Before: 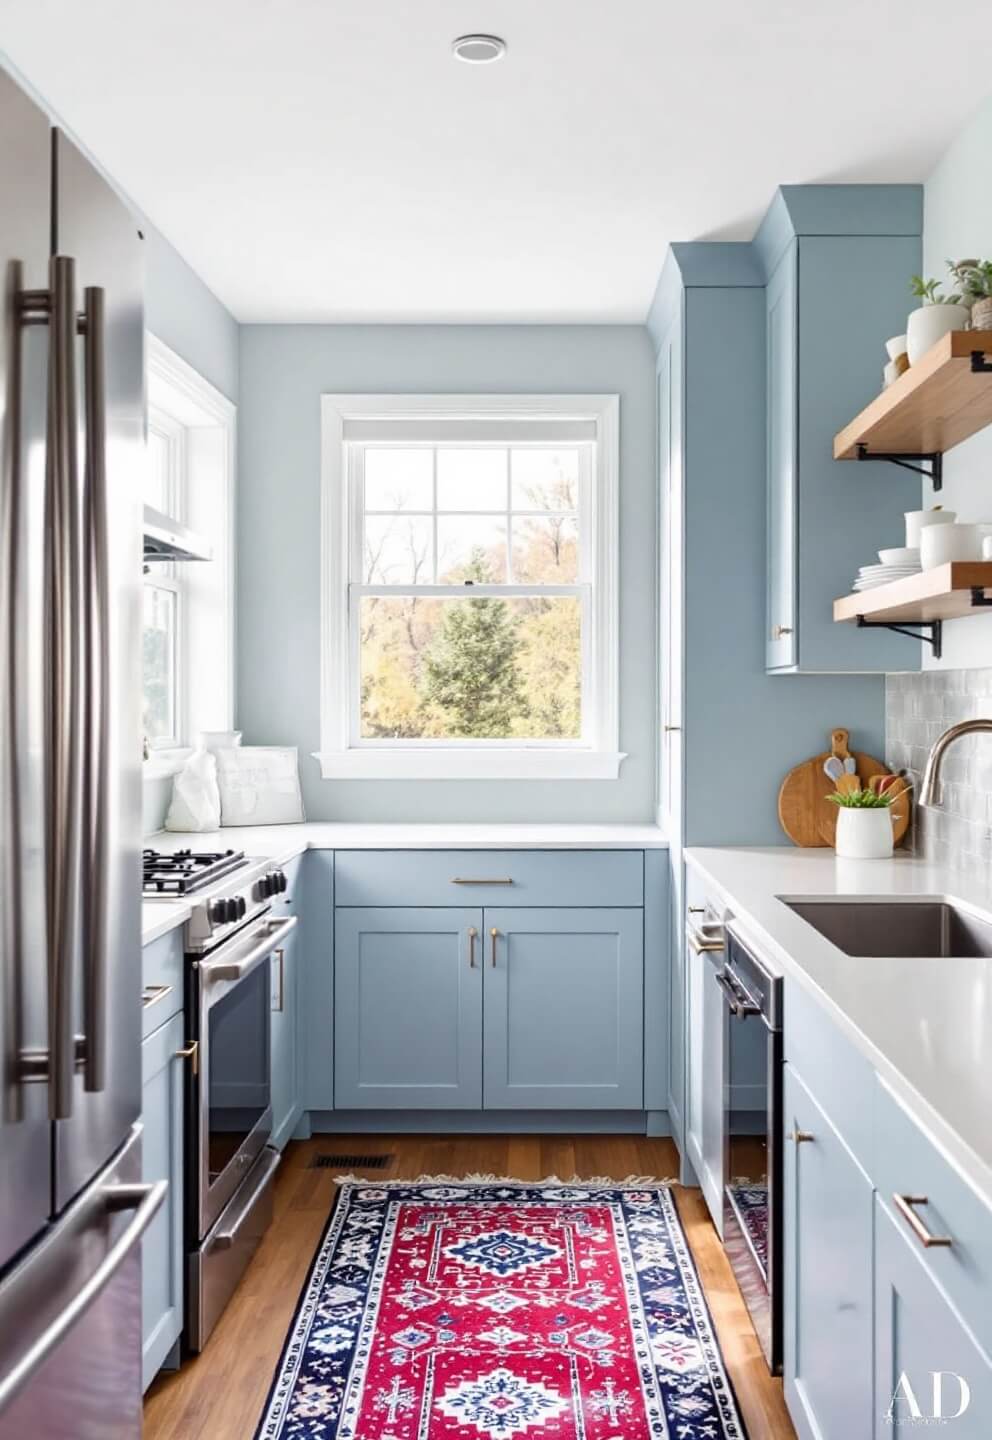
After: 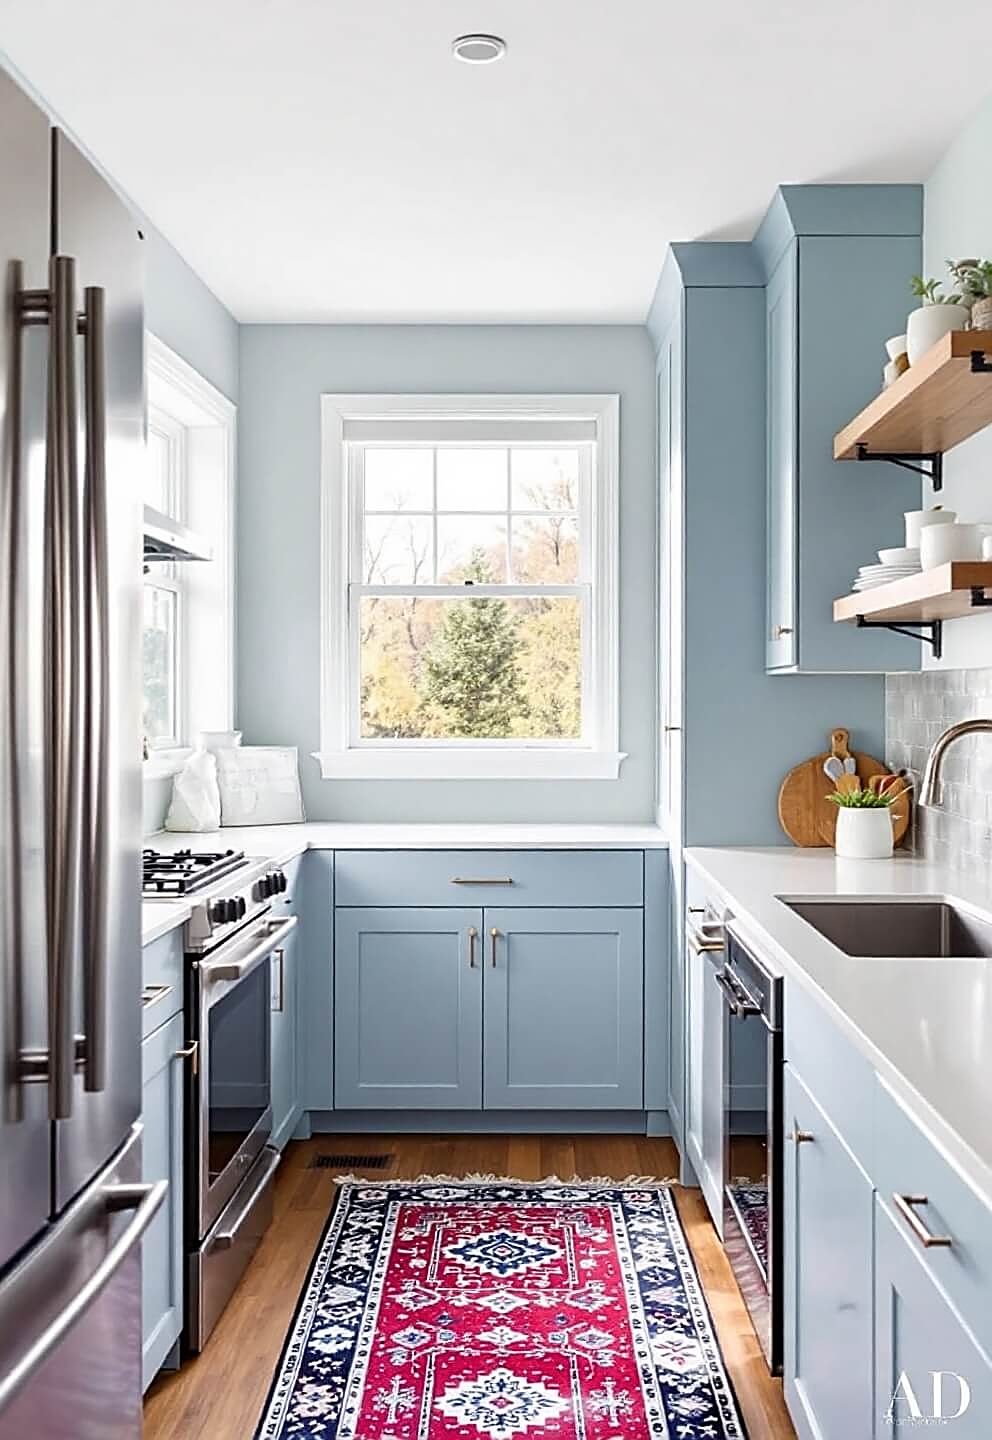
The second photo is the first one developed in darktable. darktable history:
sharpen: amount 0.899
